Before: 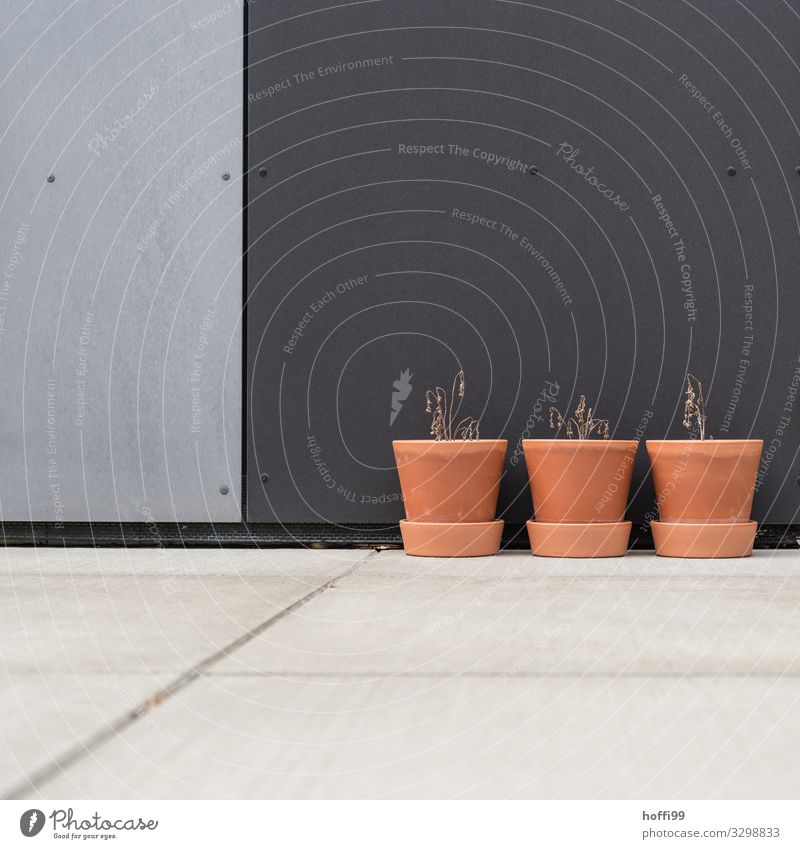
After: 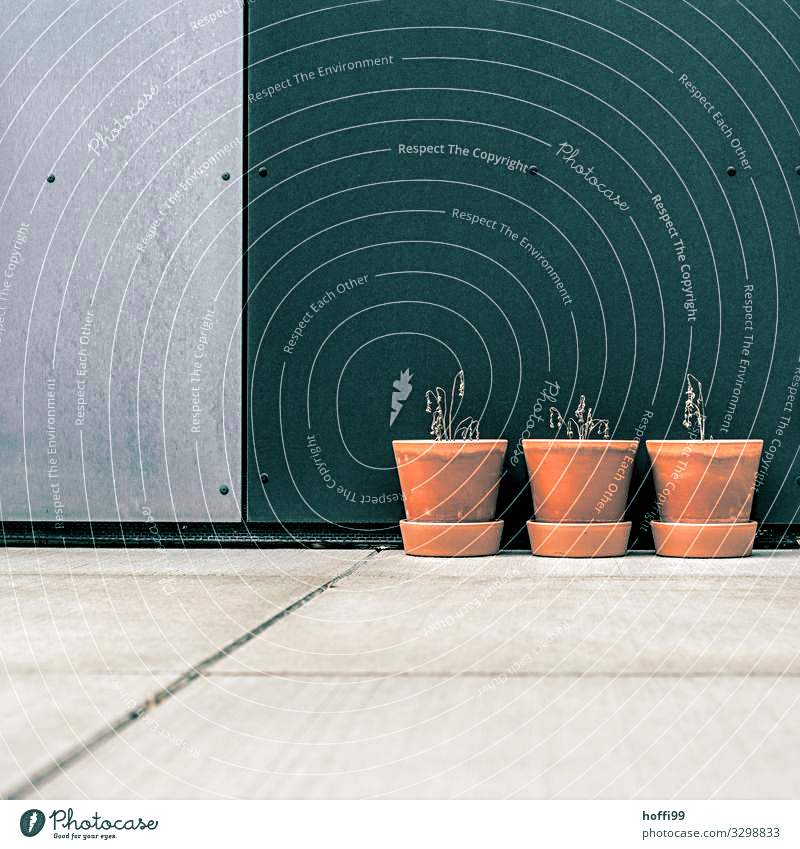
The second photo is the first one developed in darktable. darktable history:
sharpen: radius 3.119
contrast brightness saturation: contrast 0.18, saturation 0.3
local contrast: highlights 19%, detail 186%
split-toning: shadows › hue 183.6°, shadows › saturation 0.52, highlights › hue 0°, highlights › saturation 0
